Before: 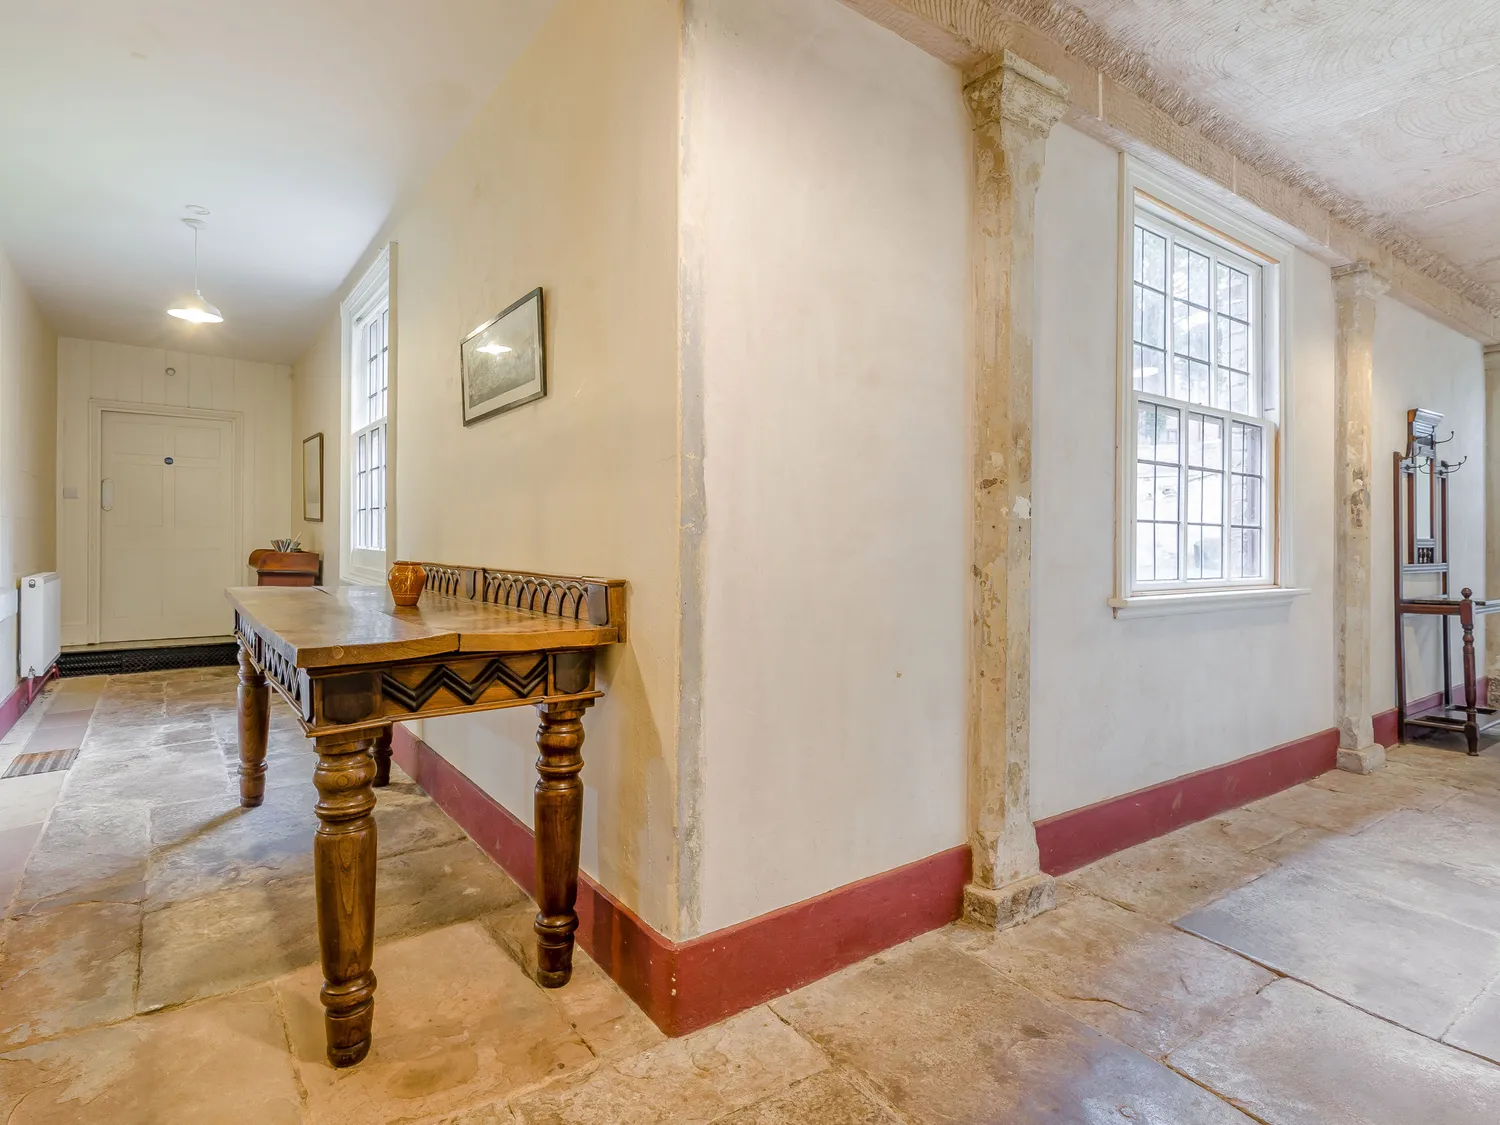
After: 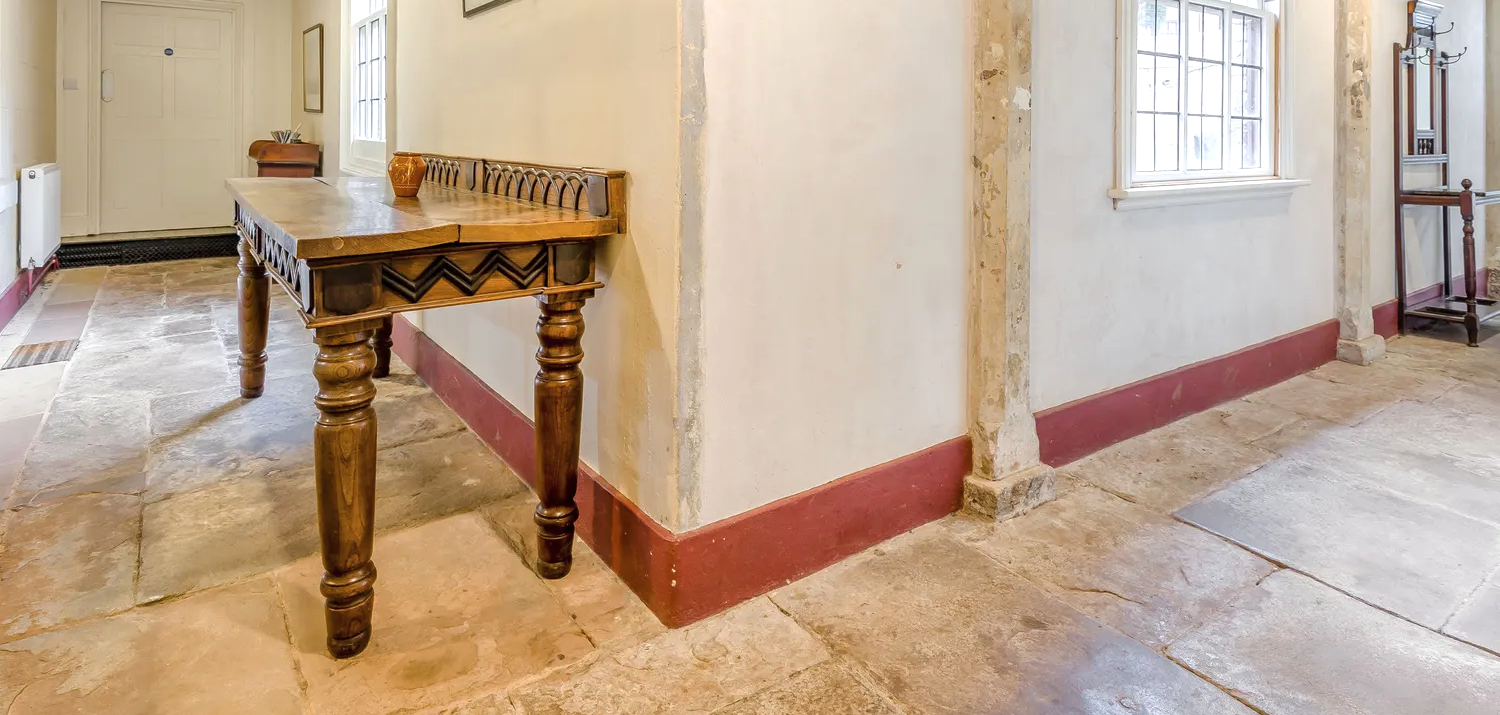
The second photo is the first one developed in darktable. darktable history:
crop and rotate: top 36.435%
shadows and highlights: radius 110.86, shadows 51.09, white point adjustment 9.16, highlights -4.17, highlights color adjustment 32.2%, soften with gaussian
